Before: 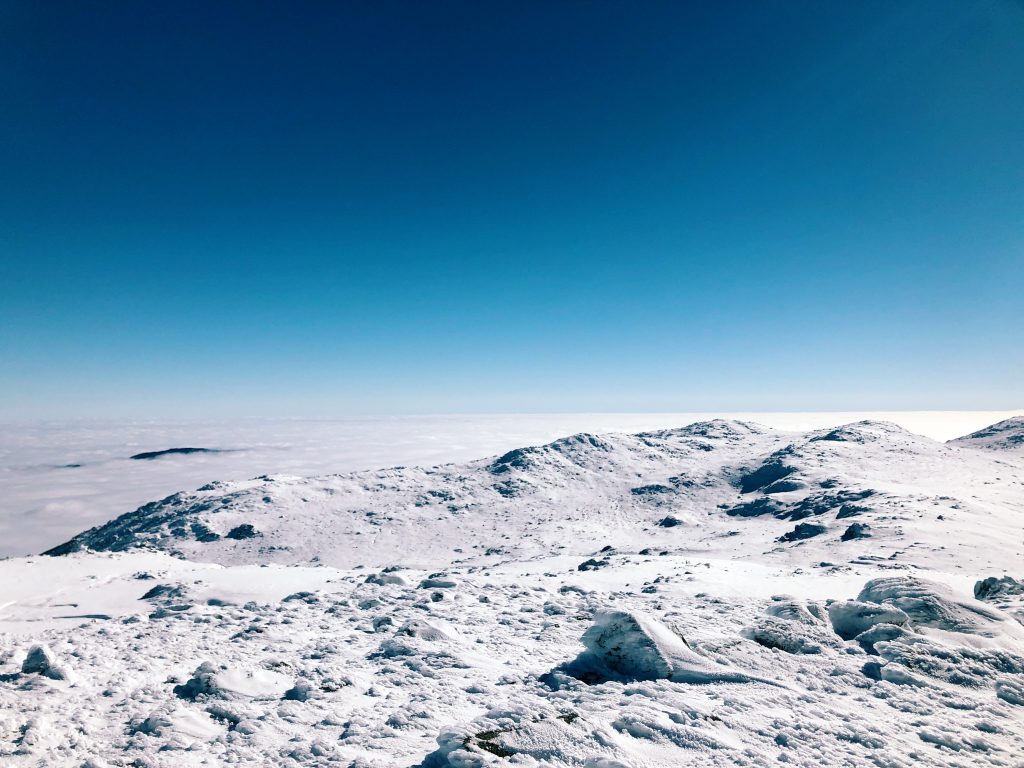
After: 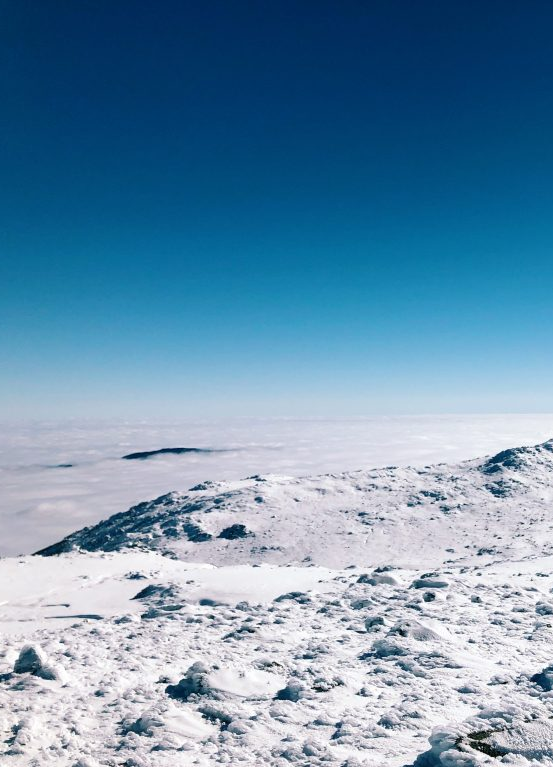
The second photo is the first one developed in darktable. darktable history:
crop: left 0.818%, right 45.163%, bottom 0.084%
